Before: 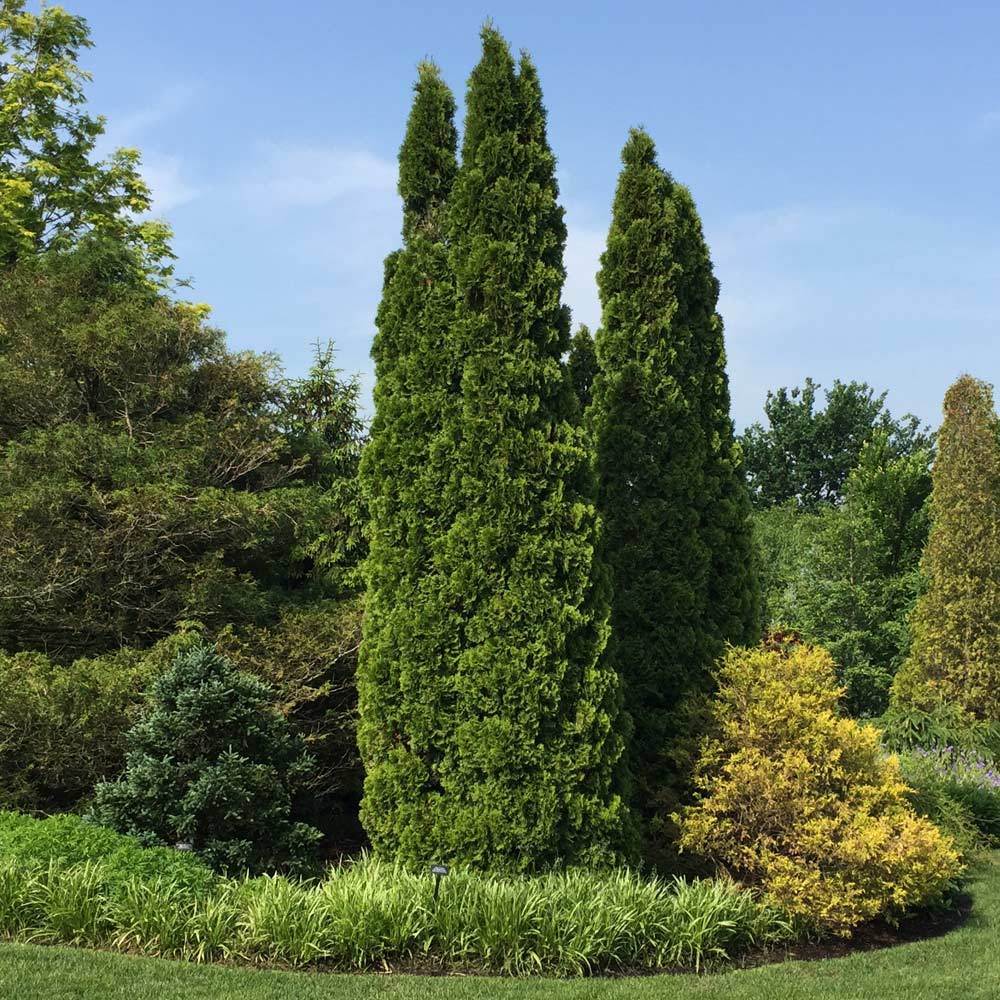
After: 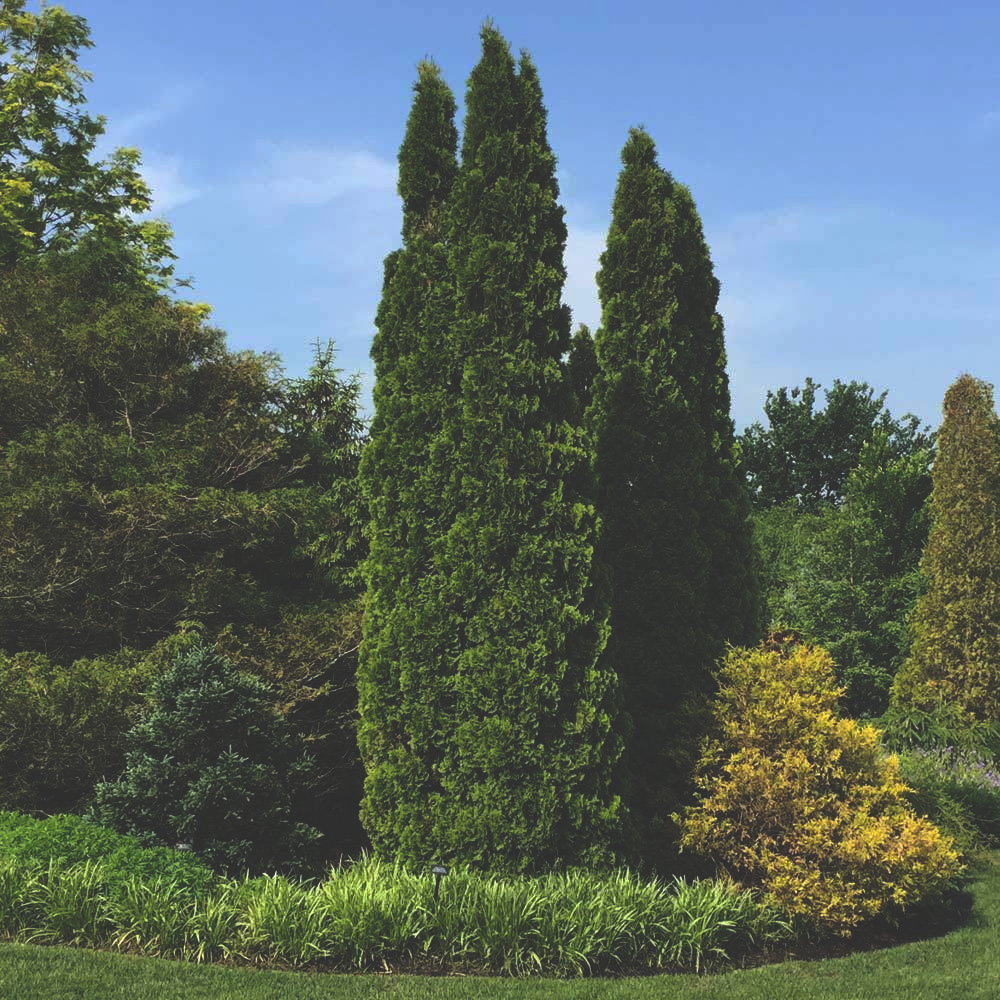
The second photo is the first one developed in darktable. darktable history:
exposure: compensate highlight preservation false
rgb curve: curves: ch0 [(0, 0.186) (0.314, 0.284) (0.775, 0.708) (1, 1)], compensate middle gray true, preserve colors none
